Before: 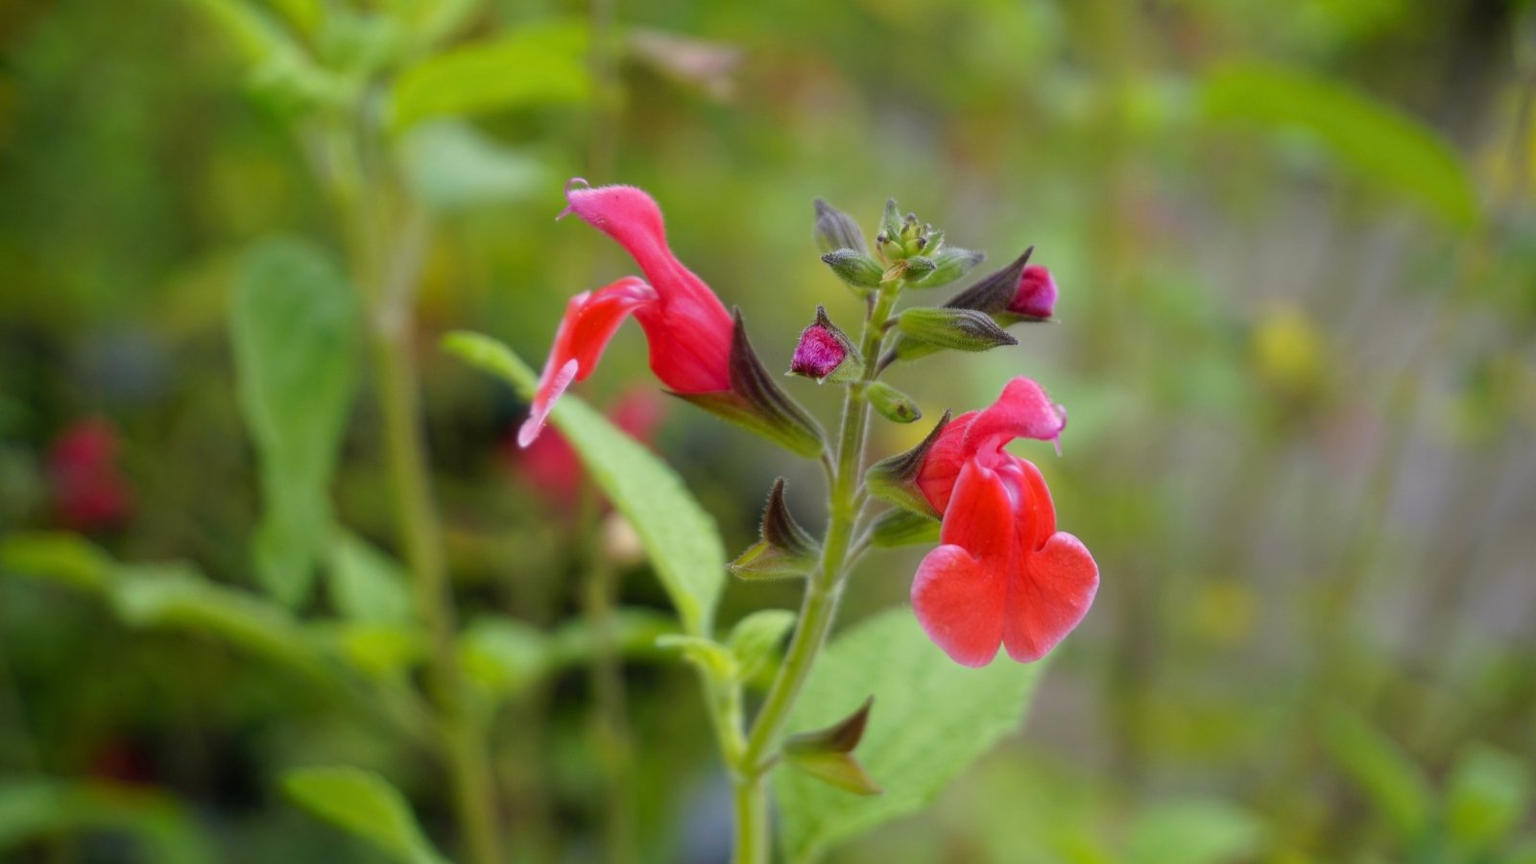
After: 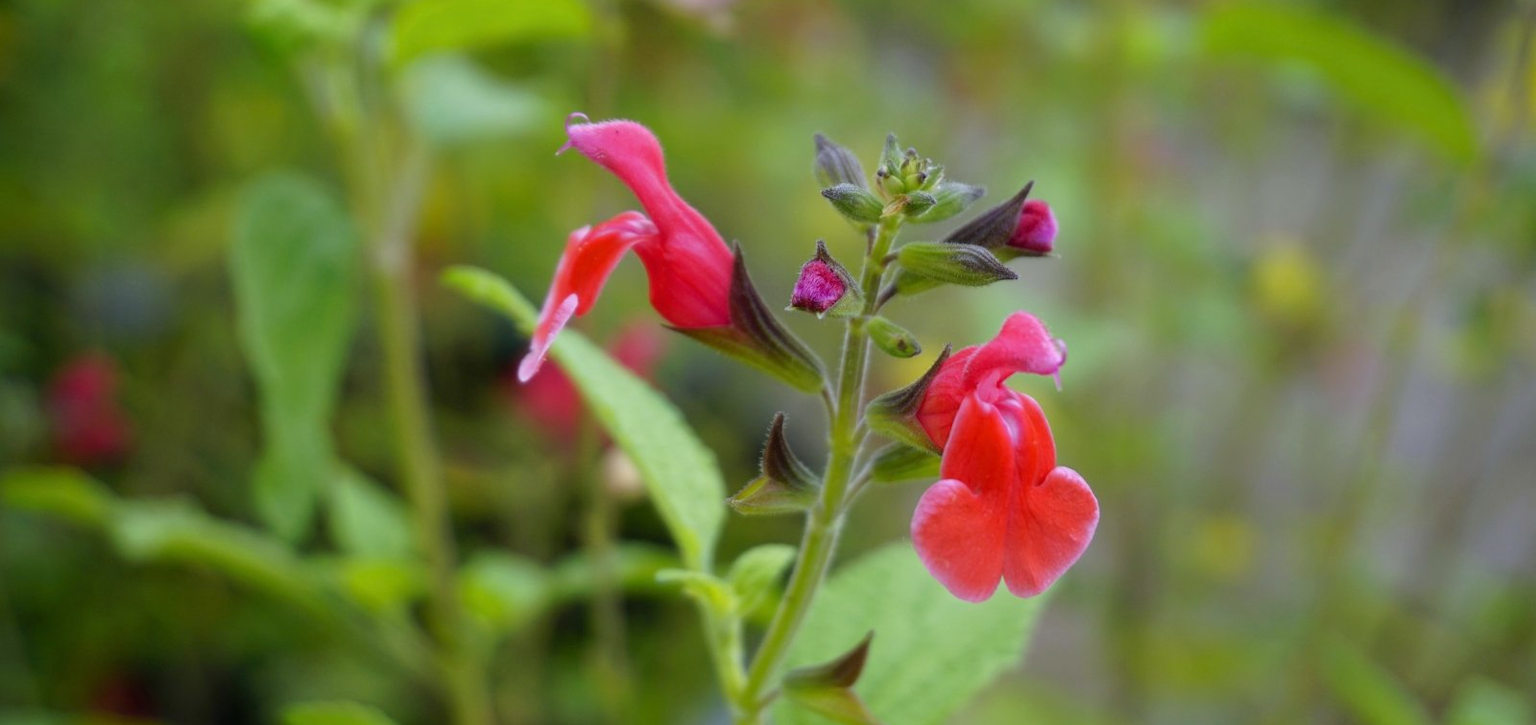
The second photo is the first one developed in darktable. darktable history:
white balance: red 0.967, blue 1.049
crop: top 7.625%, bottom 8.027%
